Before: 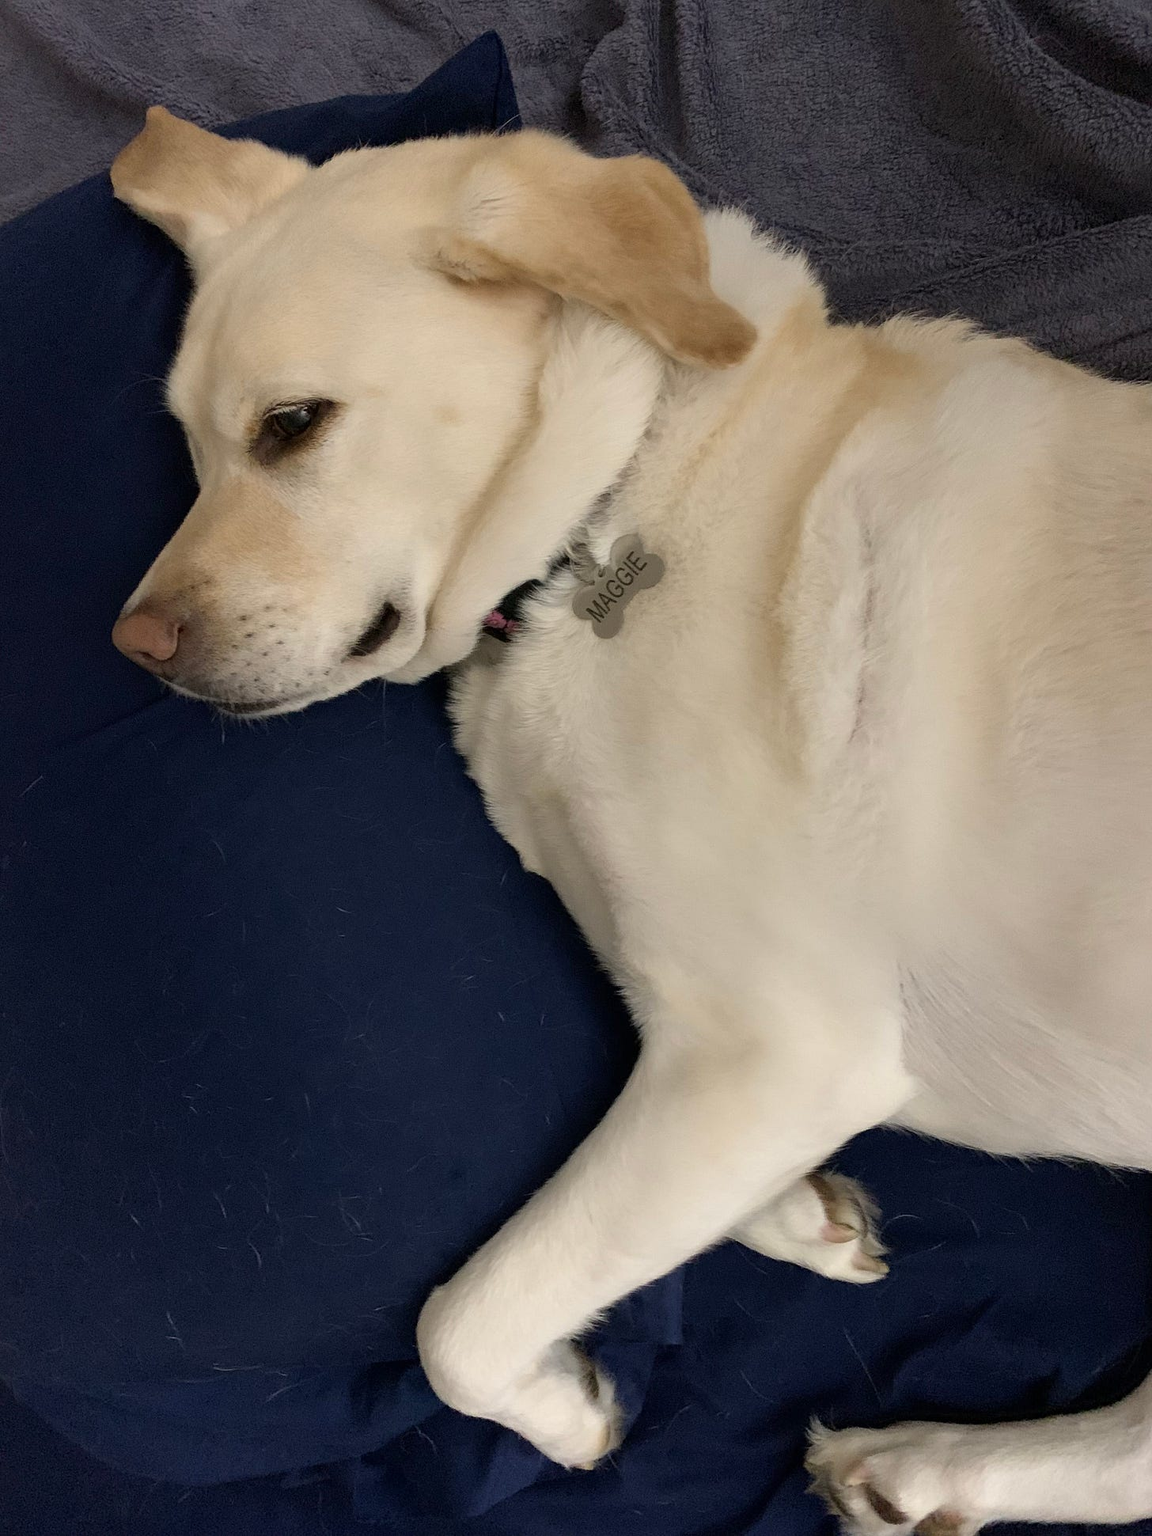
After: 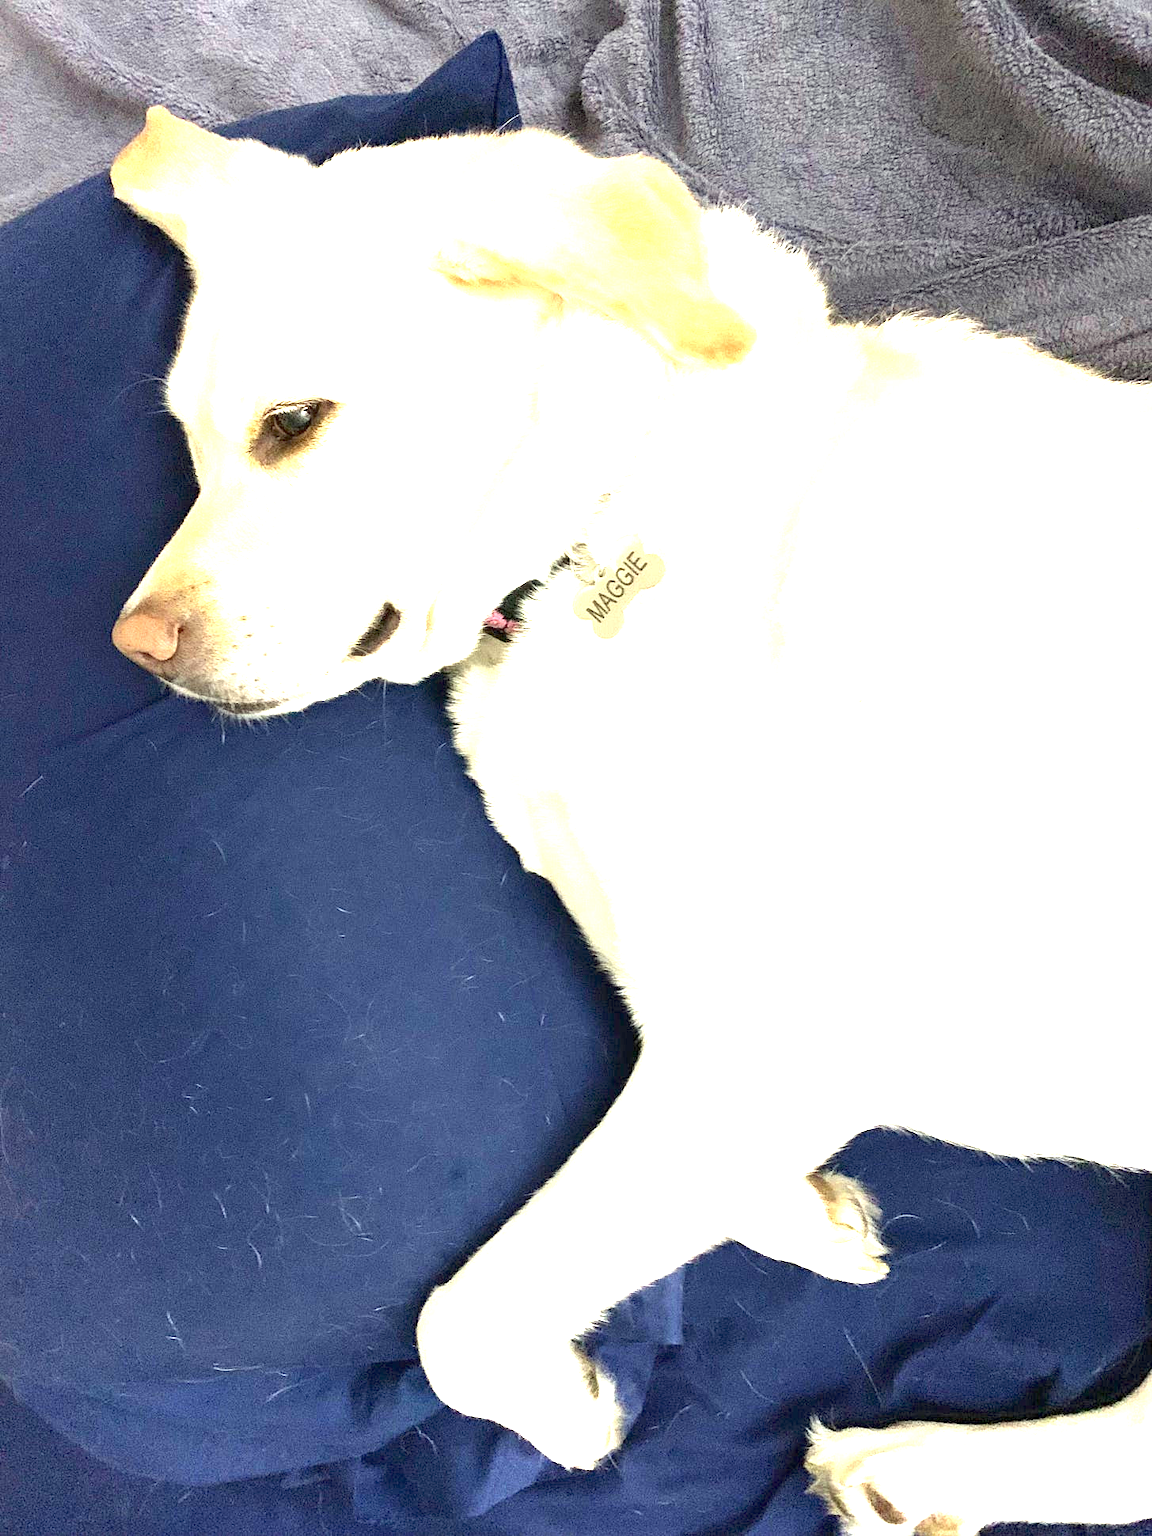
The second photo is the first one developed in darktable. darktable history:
exposure: exposure 2.967 EV, compensate highlight preservation false
color correction: highlights a* -4.31, highlights b* 6.49
